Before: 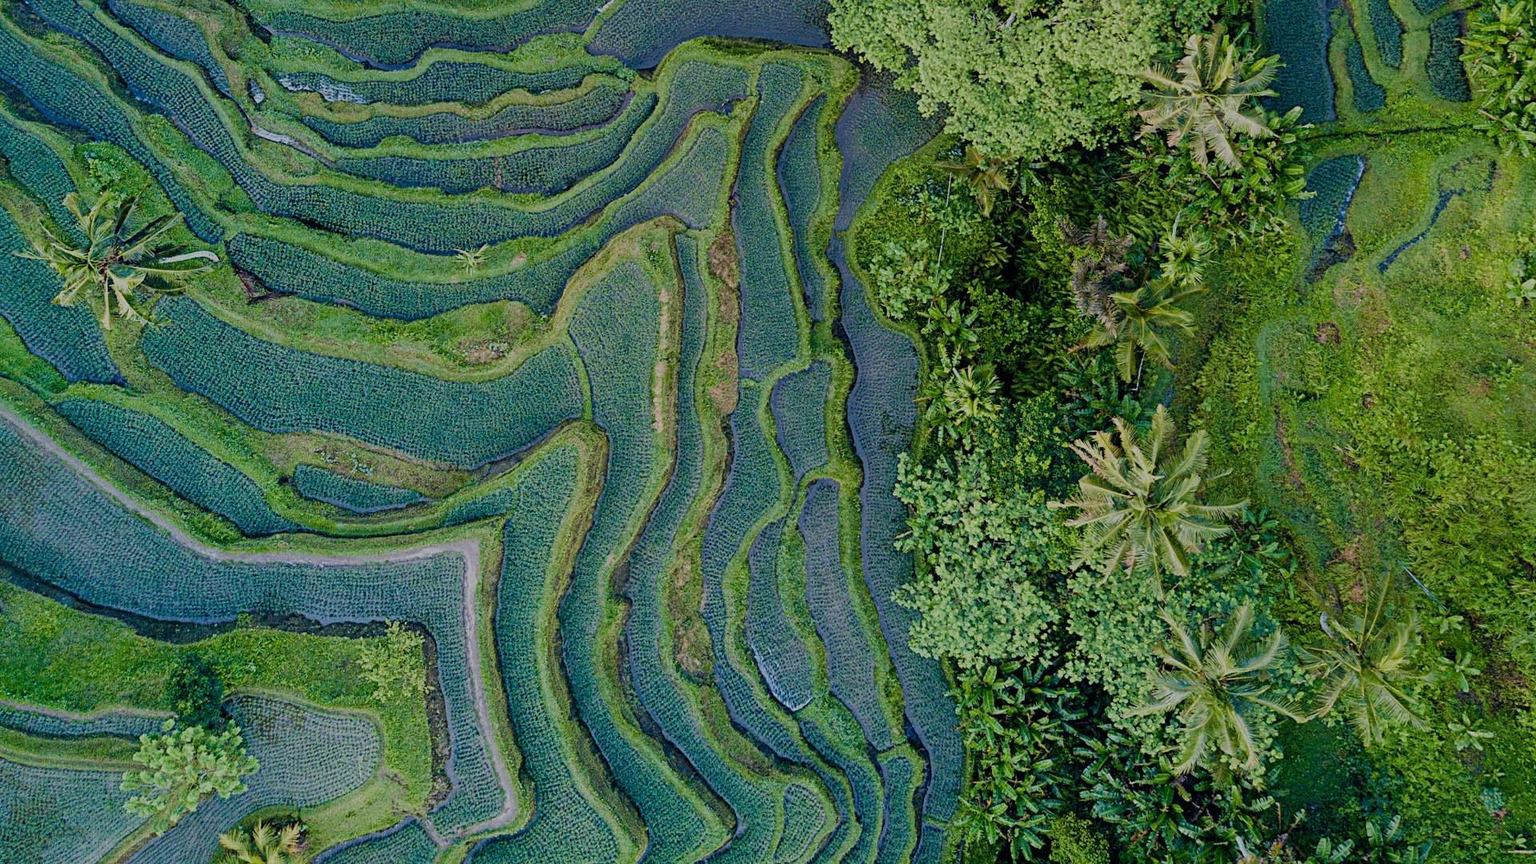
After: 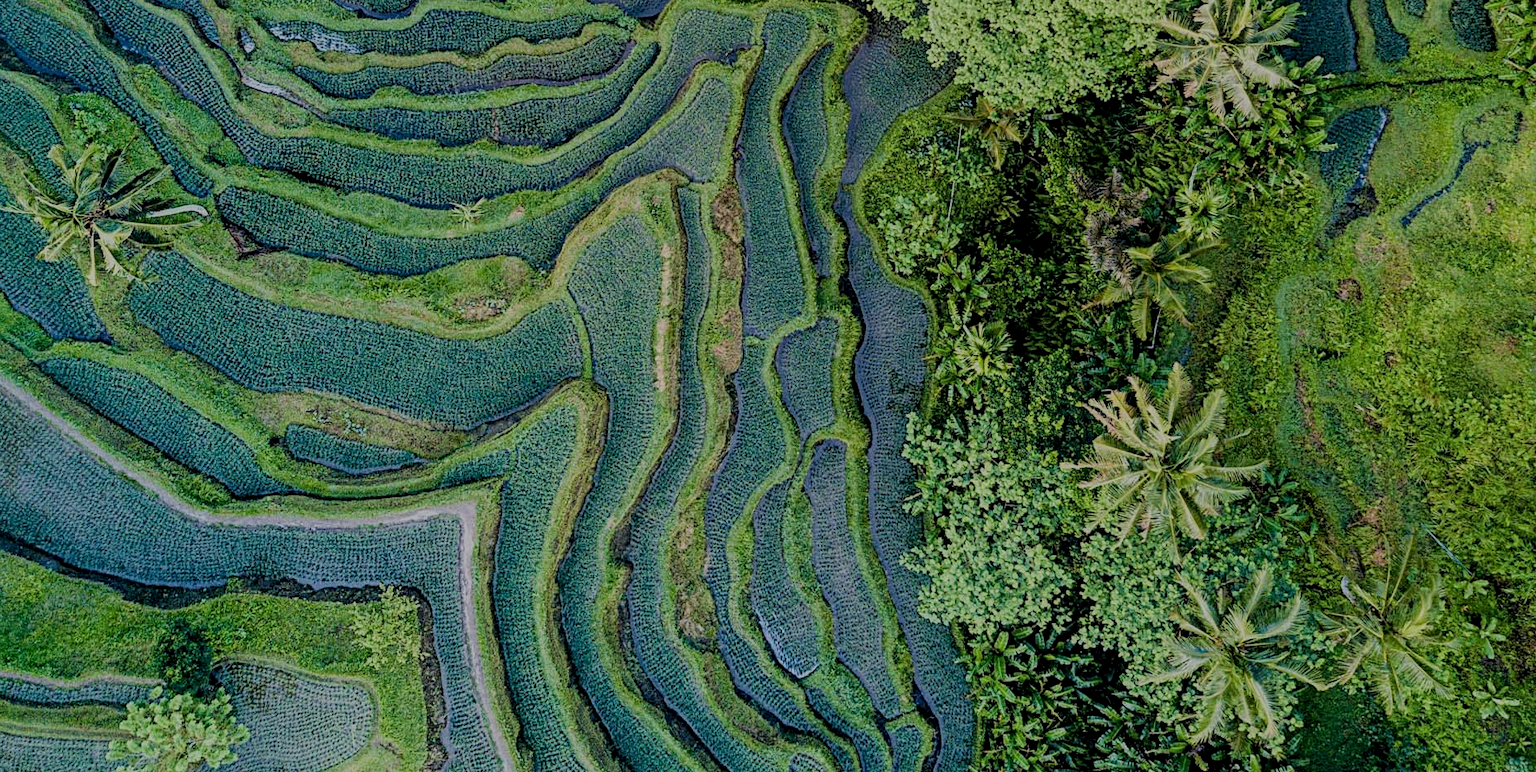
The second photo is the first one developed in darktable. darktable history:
local contrast: on, module defaults
crop: left 1.116%, top 6.106%, right 1.655%, bottom 6.916%
filmic rgb: black relative exposure -7.65 EV, white relative exposure 4.56 EV, hardness 3.61, contrast 1.059
